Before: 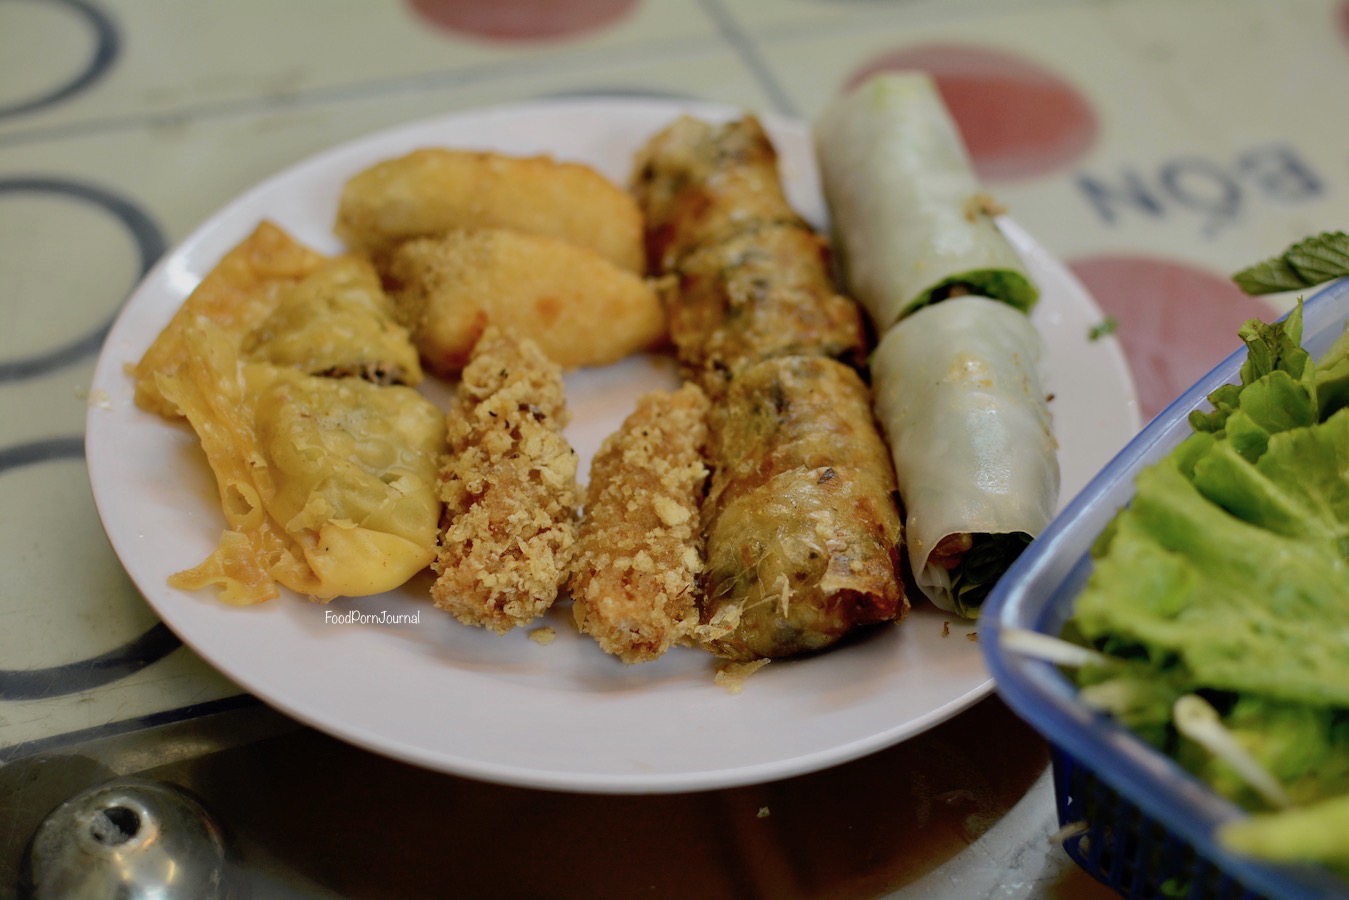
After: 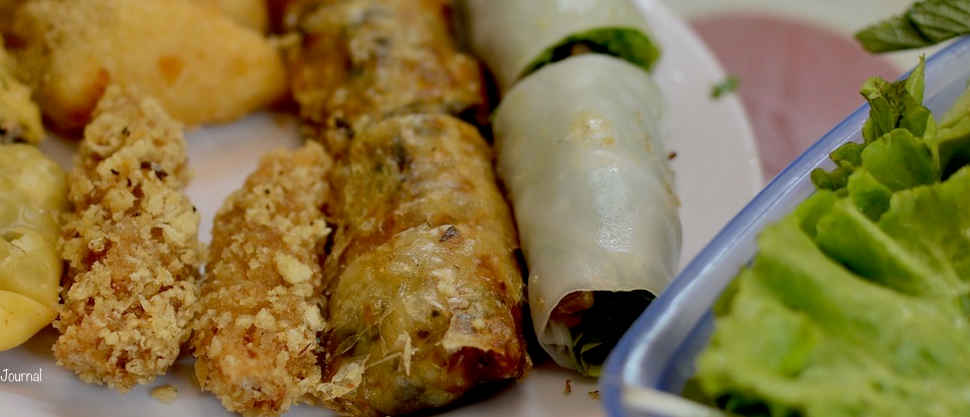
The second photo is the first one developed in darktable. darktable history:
crop and rotate: left 28.037%, top 26.97%, bottom 26.653%
